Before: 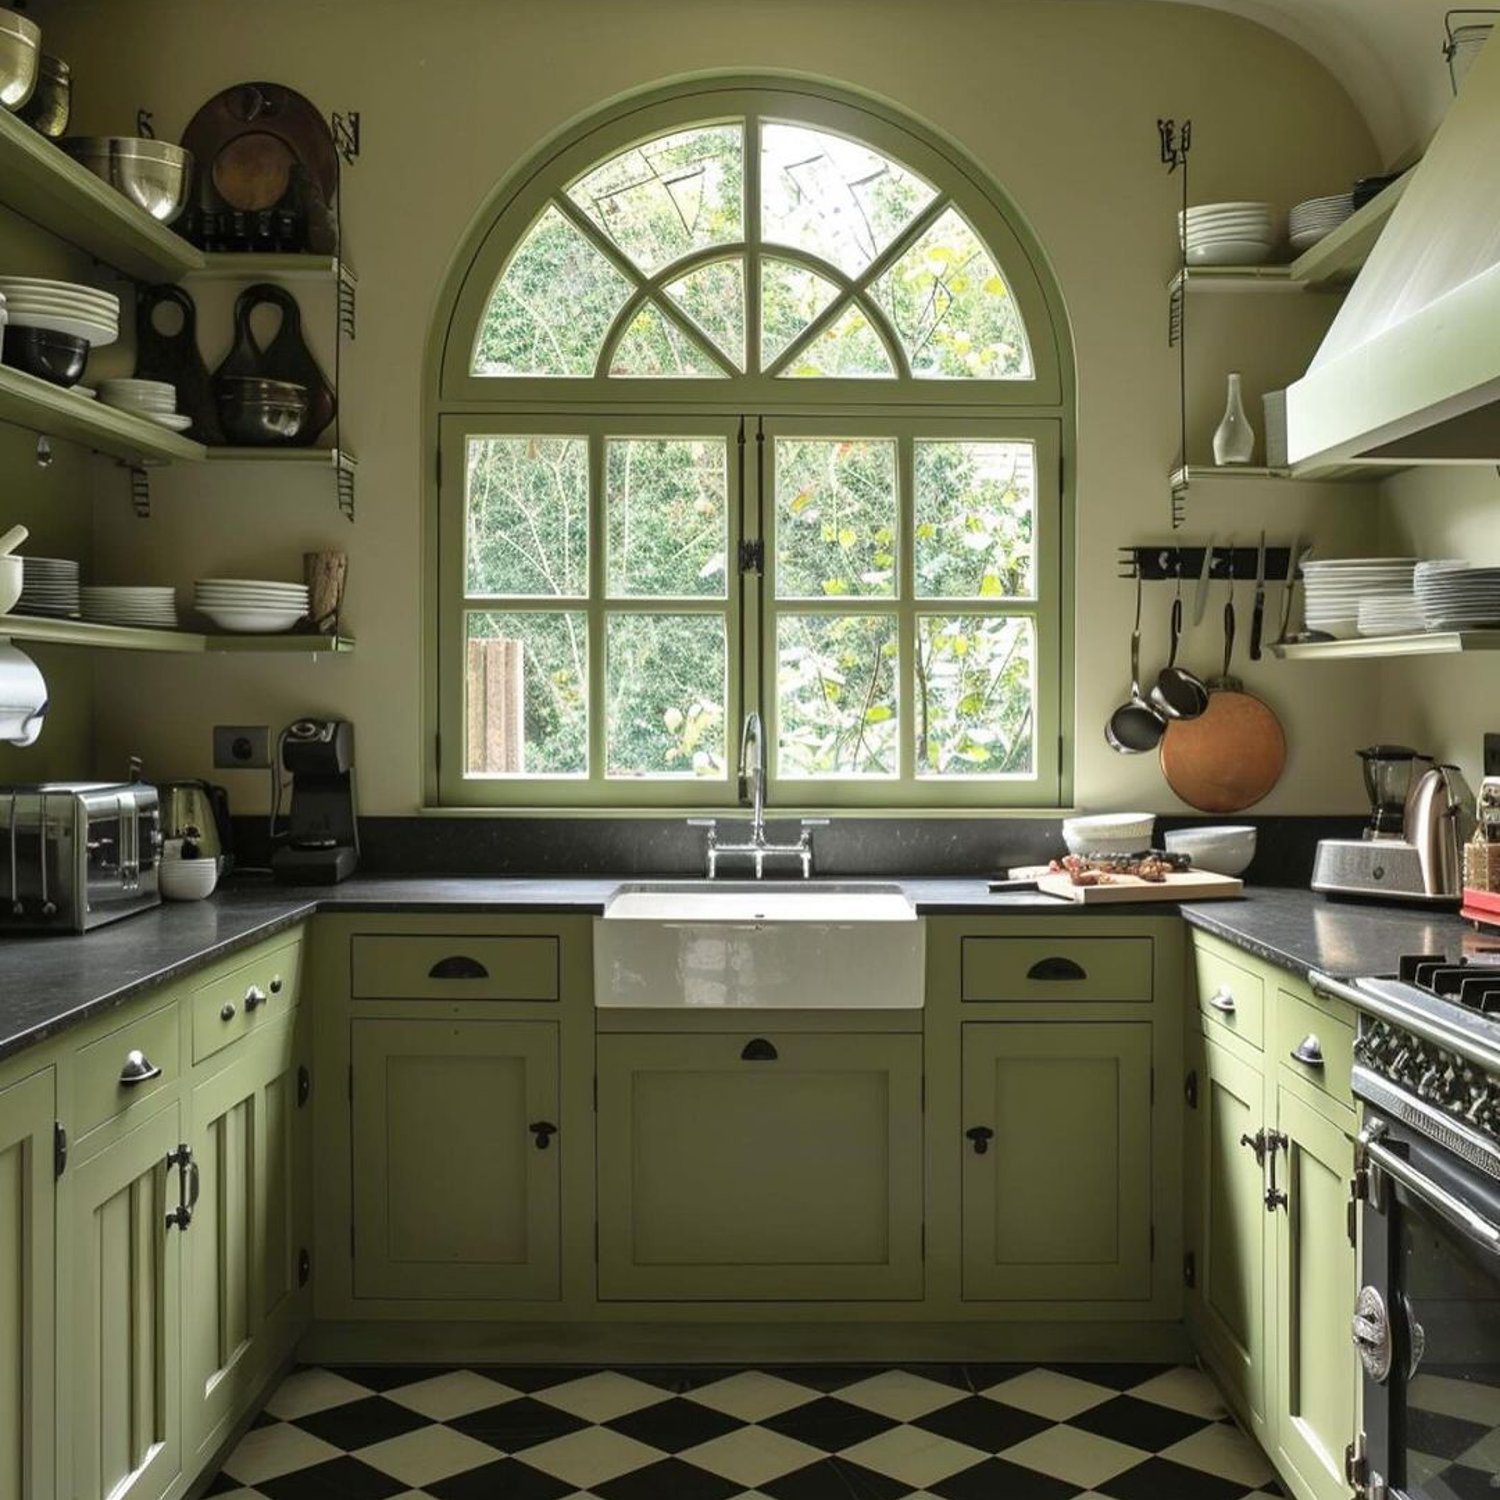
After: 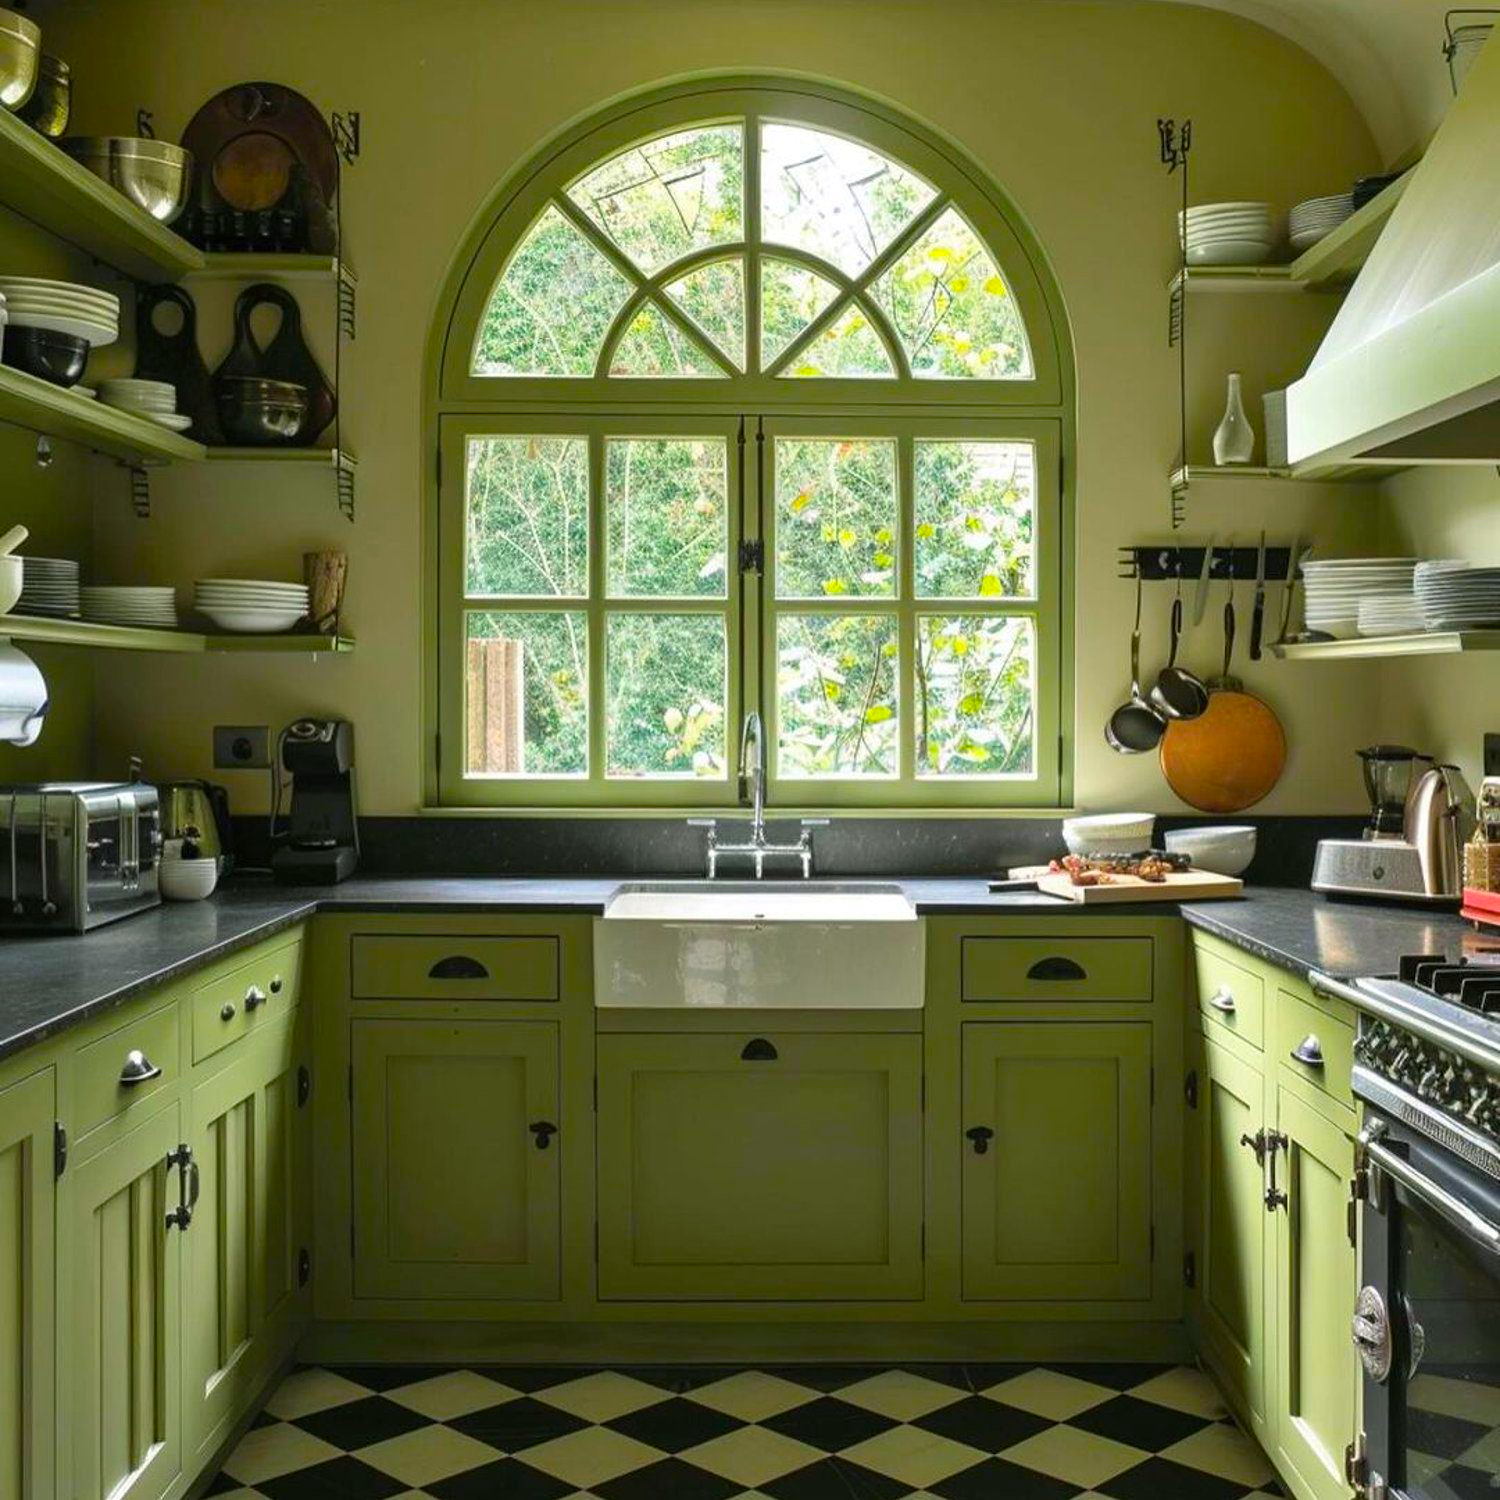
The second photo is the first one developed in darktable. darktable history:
color balance rgb: power › chroma 0.491%, power › hue 215.28°, linear chroma grading › global chroma 15.419%, perceptual saturation grading › global saturation 6.137%, global vibrance 45.459%
tone equalizer: edges refinement/feathering 500, mask exposure compensation -1.57 EV, preserve details no
